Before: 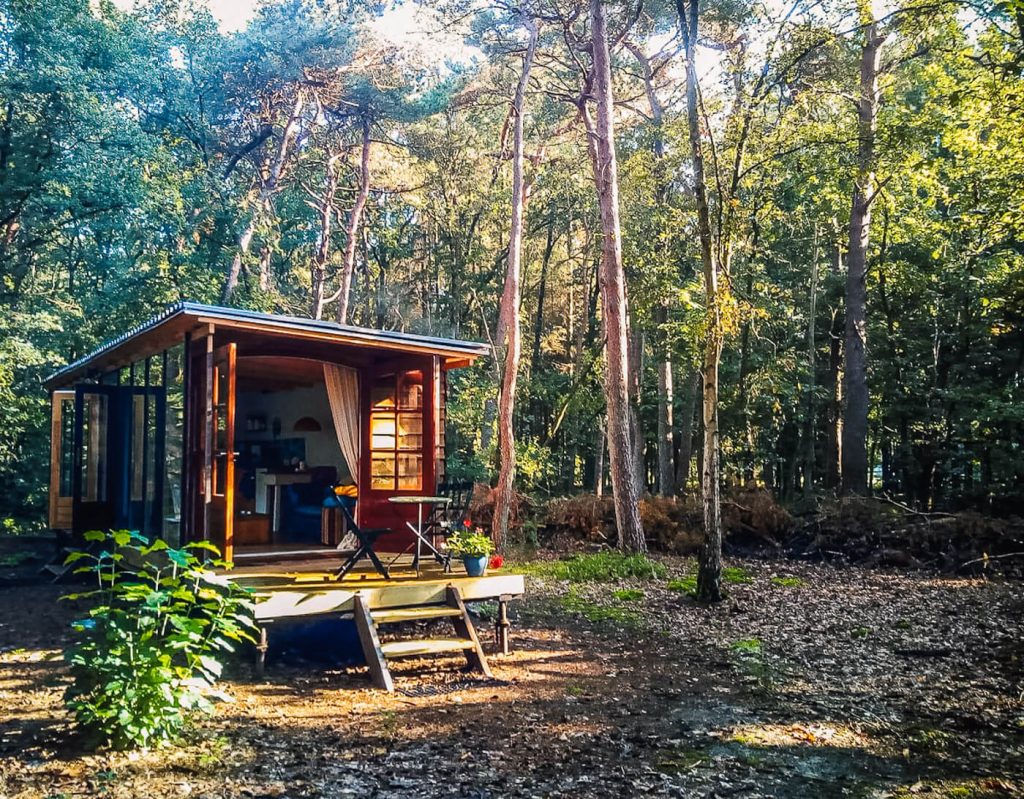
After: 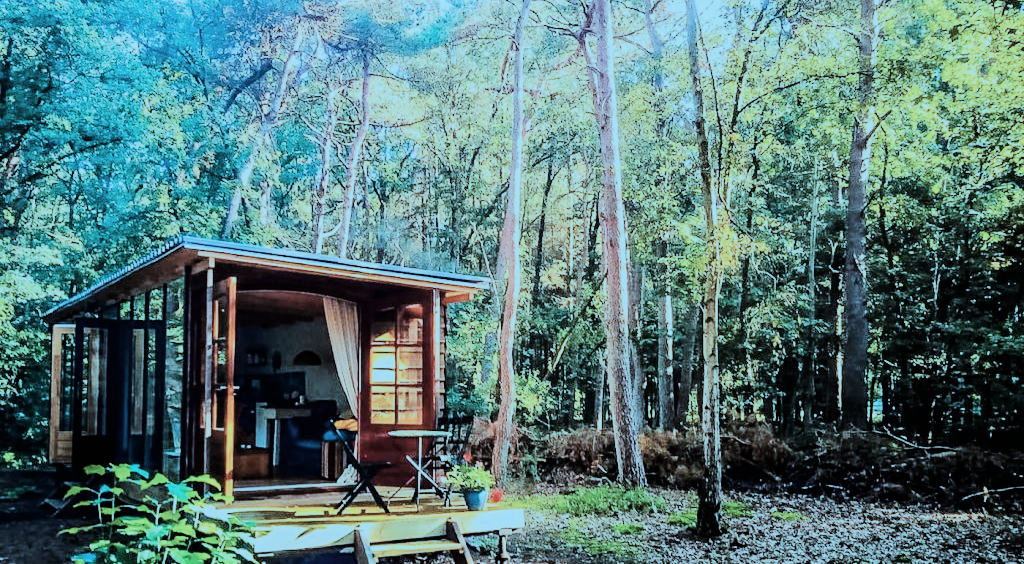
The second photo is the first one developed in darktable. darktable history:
filmic rgb: black relative exposure -7.46 EV, white relative exposure 4.85 EV, hardness 3.4
color correction: highlights a* -10.71, highlights b* -19.29
color balance rgb: highlights gain › chroma 4.001%, highlights gain › hue 202.43°, linear chroma grading › global chroma 14.551%, perceptual saturation grading › global saturation 0.083%, global vibrance 20%
contrast brightness saturation: contrast 0.102, saturation -0.354
tone equalizer: -7 EV 0.153 EV, -6 EV 0.569 EV, -5 EV 1.13 EV, -4 EV 1.31 EV, -3 EV 1.13 EV, -2 EV 0.6 EV, -1 EV 0.15 EV, edges refinement/feathering 500, mask exposure compensation -1.57 EV, preserve details no
crop and rotate: top 8.344%, bottom 21.012%
